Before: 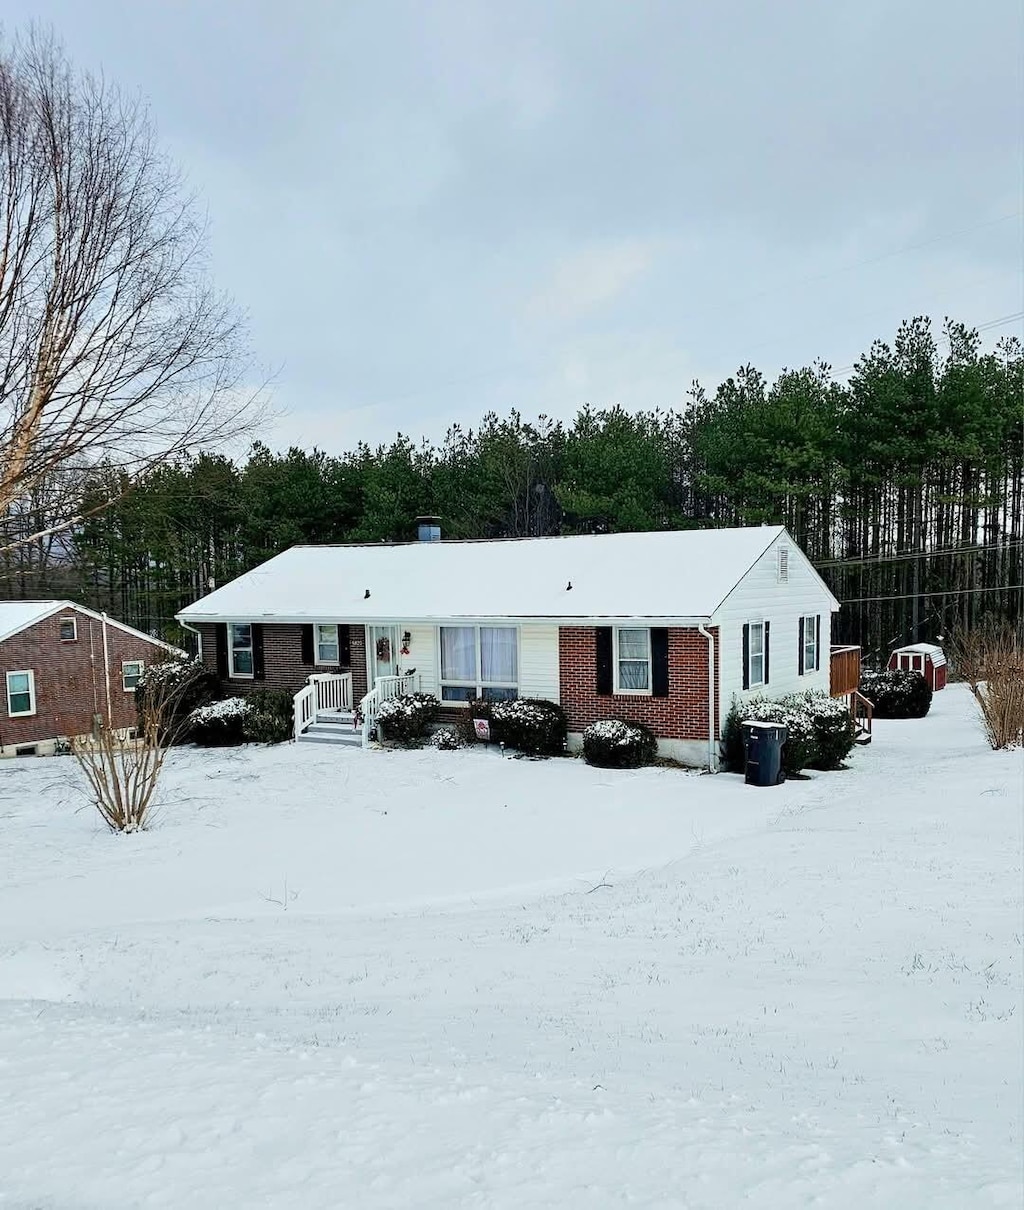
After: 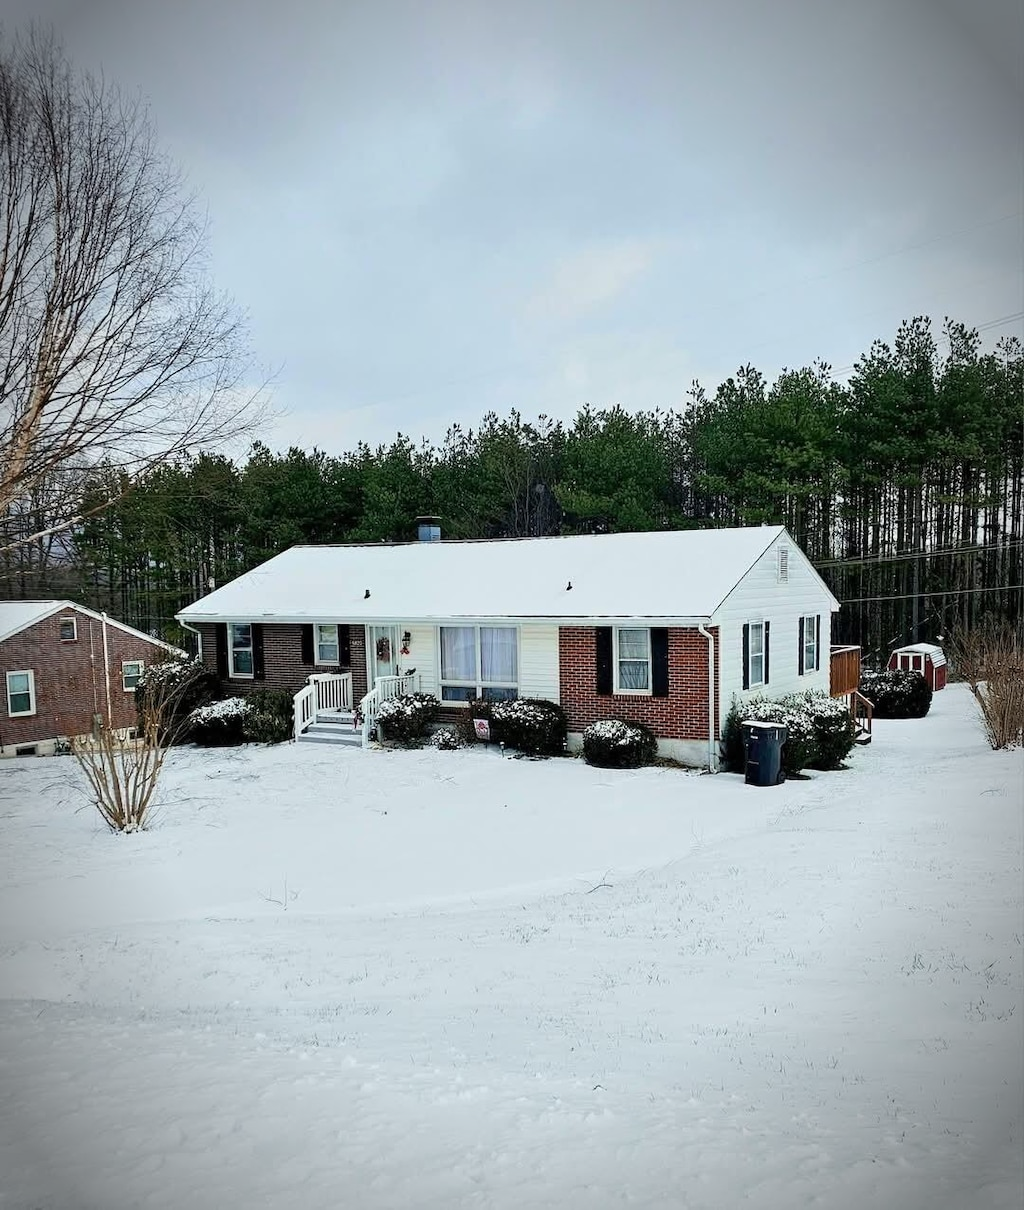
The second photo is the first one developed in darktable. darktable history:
vignetting: brightness -0.693, automatic ratio true
